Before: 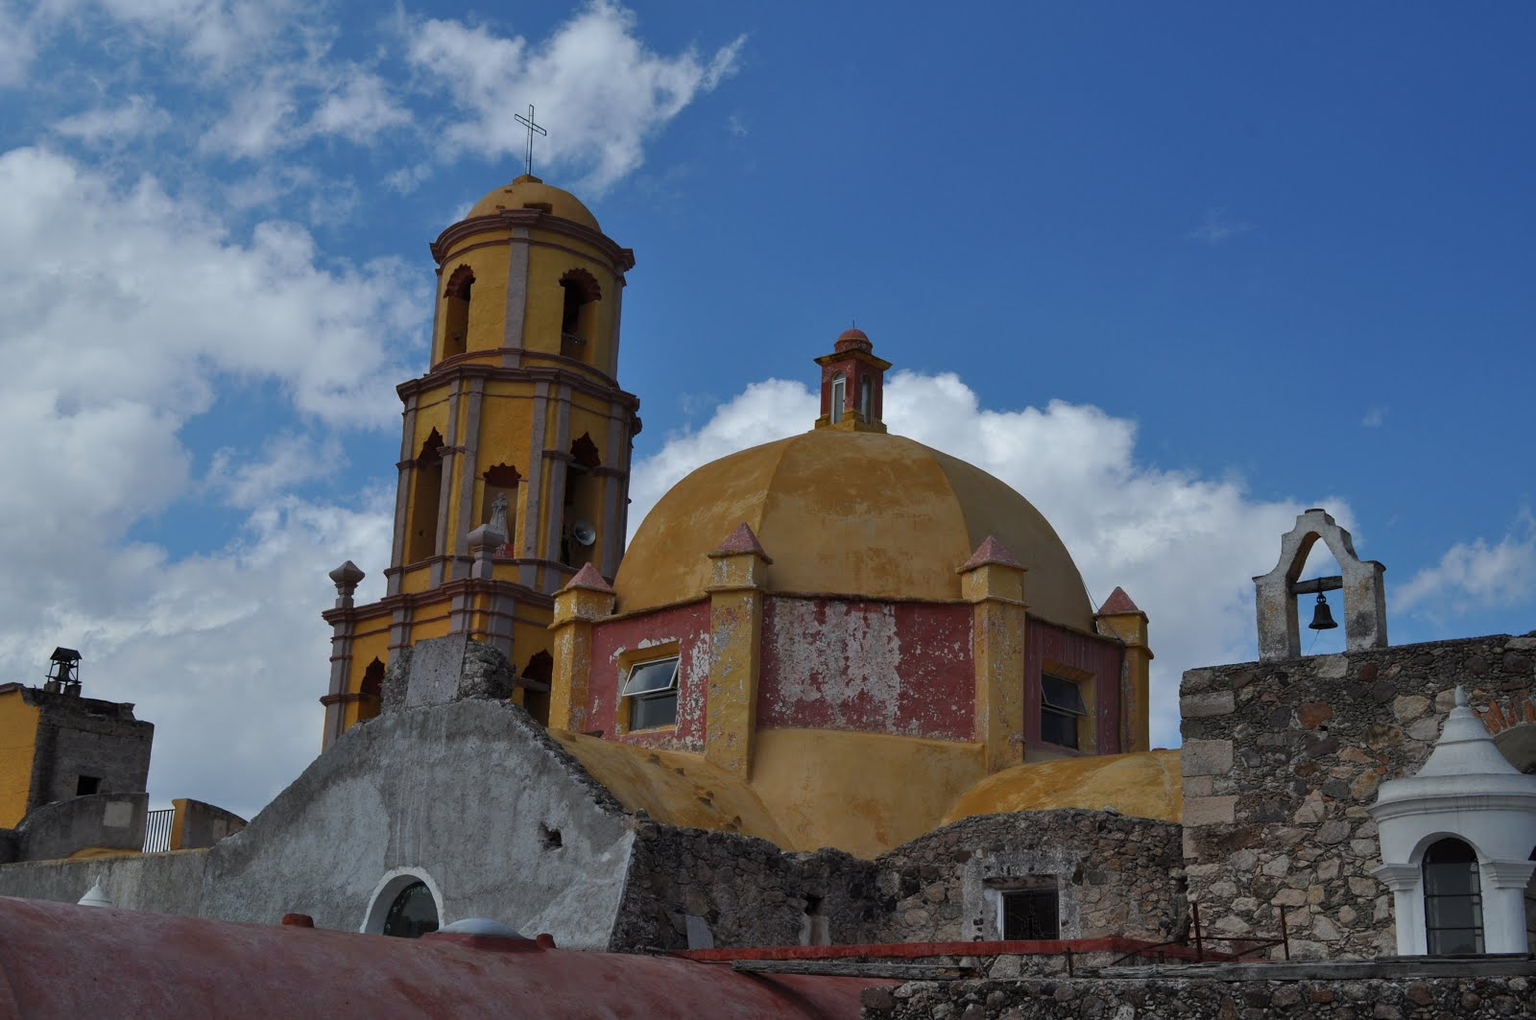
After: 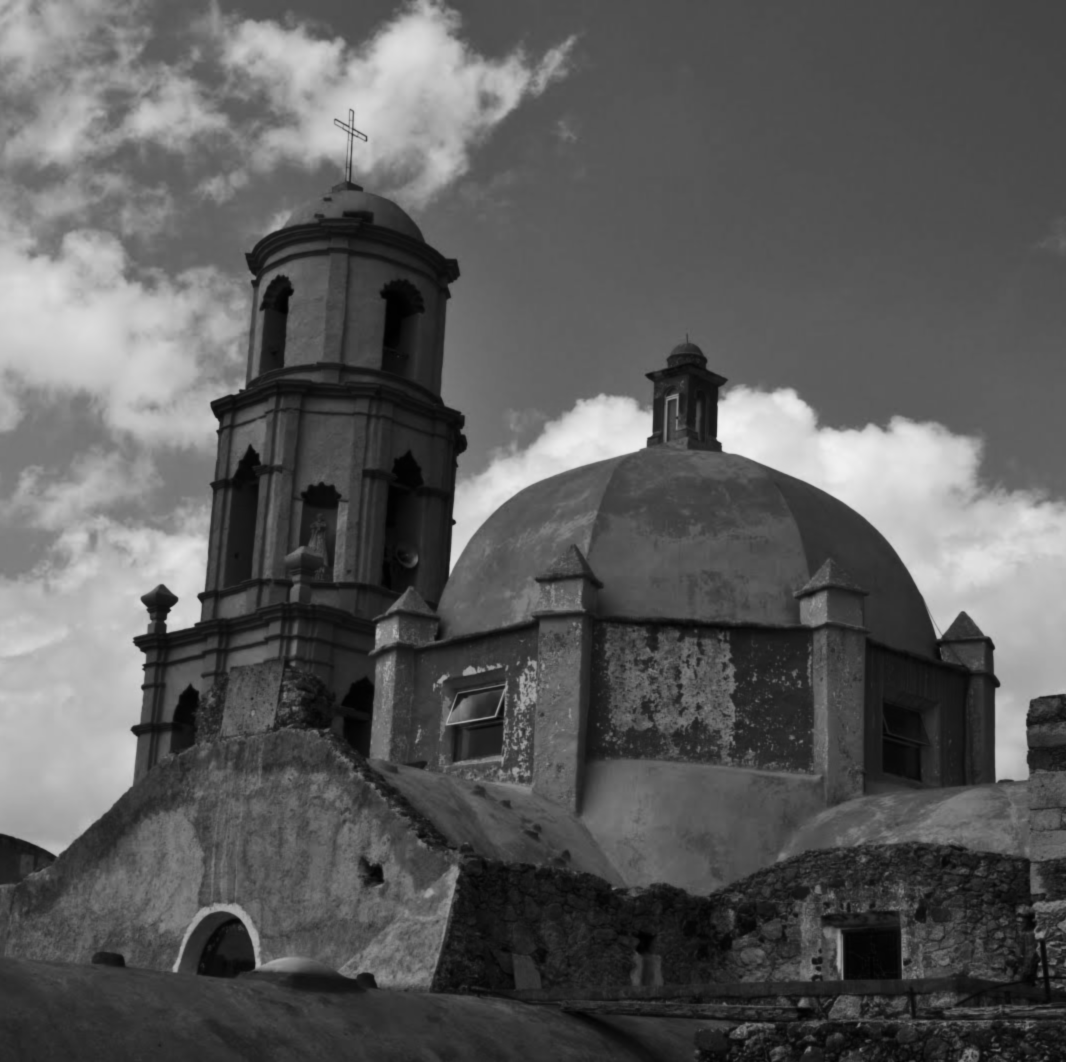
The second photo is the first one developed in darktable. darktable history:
crop and rotate: left 12.673%, right 20.66%
lowpass: radius 0.76, contrast 1.56, saturation 0, unbound 0
white balance: red 1.138, green 0.996, blue 0.812
